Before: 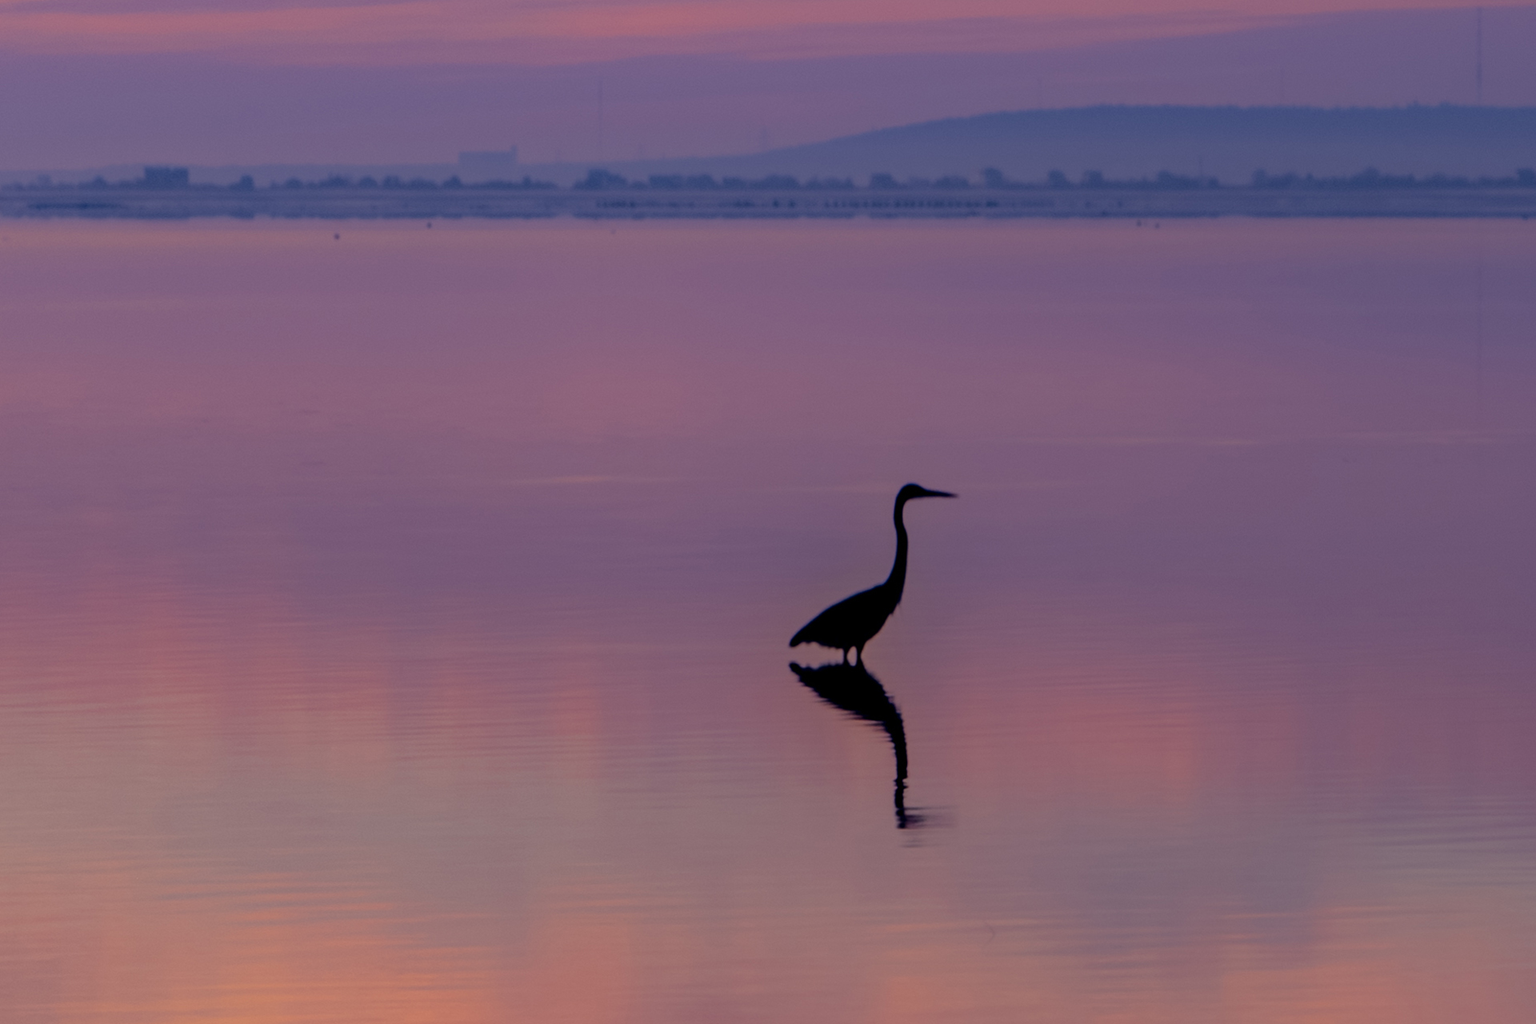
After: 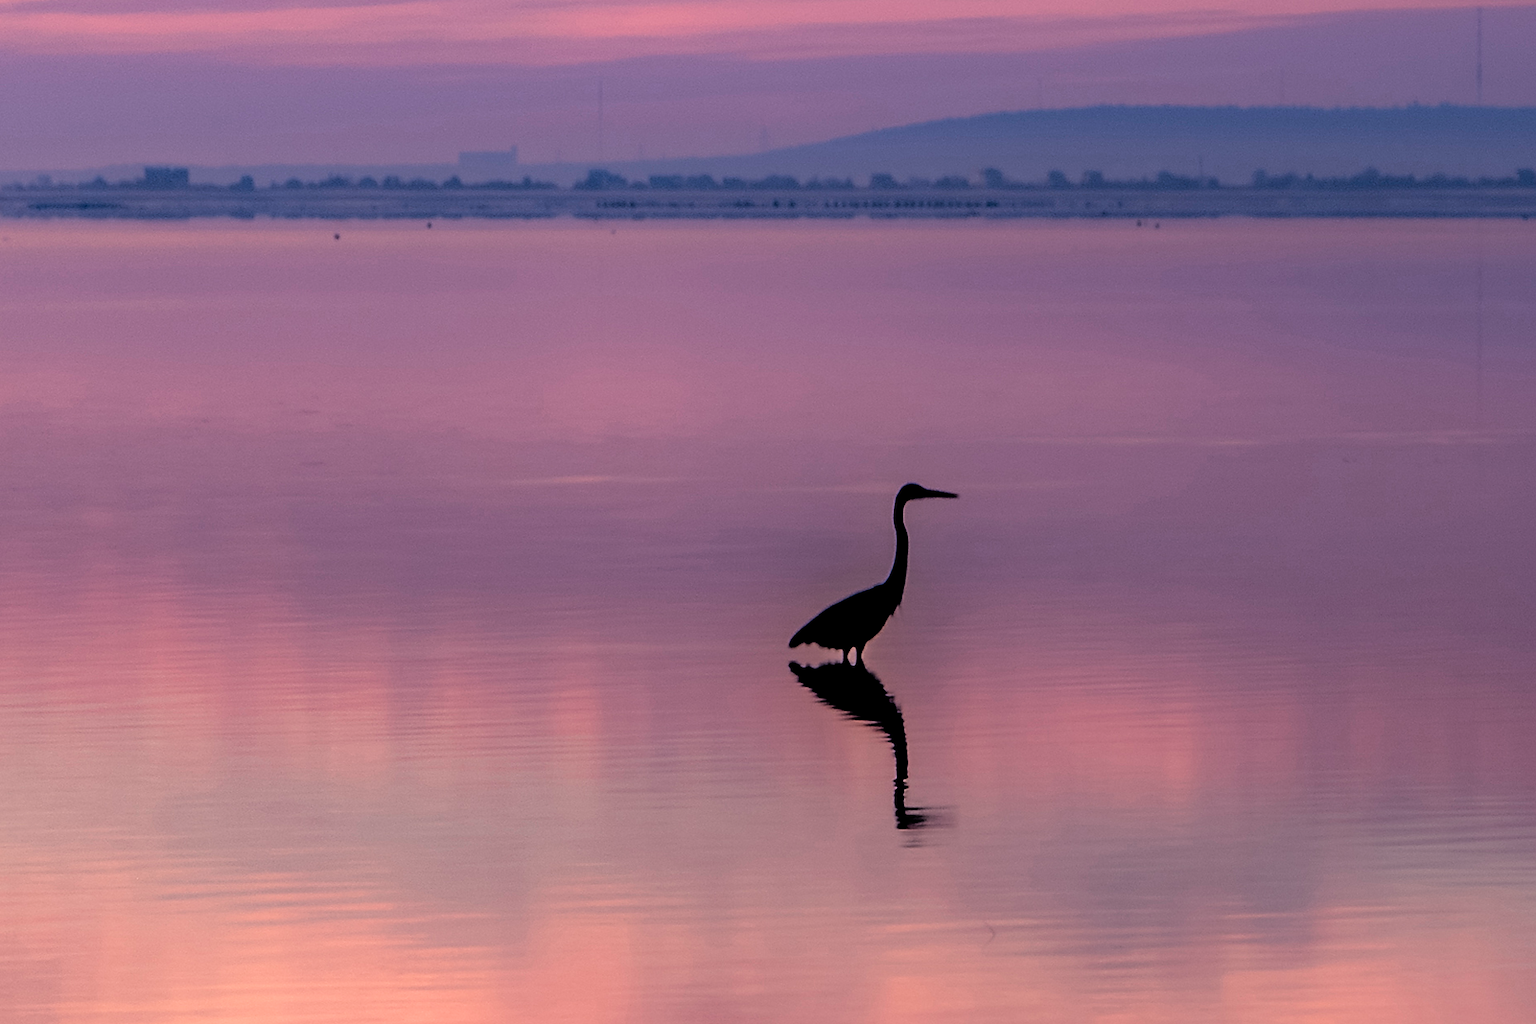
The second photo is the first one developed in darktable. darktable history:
exposure: compensate exposure bias true, compensate highlight preservation false
filmic rgb: black relative exposure -3.74 EV, white relative exposure 2.39 EV, dynamic range scaling -49.4%, hardness 3.43, latitude 30.79%, contrast 1.783, add noise in highlights 0.001, color science v3 (2019), use custom middle-gray values true, contrast in highlights soft
shadows and highlights: radius 46.02, white point adjustment 6.73, compress 79.53%, shadows color adjustment 97.68%, soften with gaussian
sharpen: radius 1.377, amount 1.24, threshold 0.616
